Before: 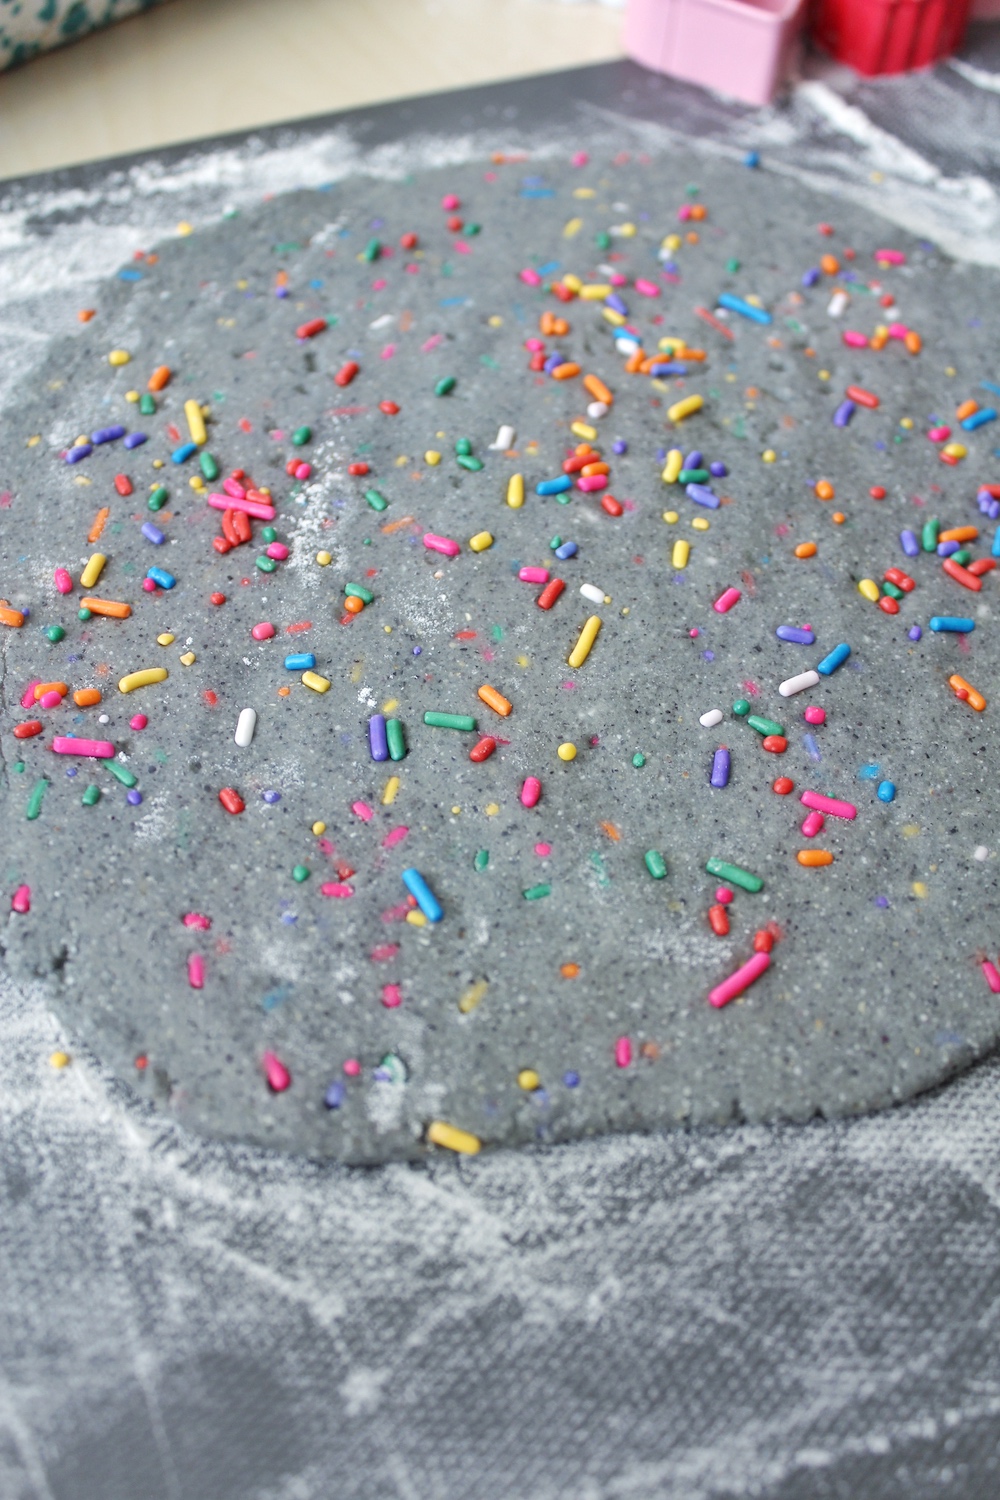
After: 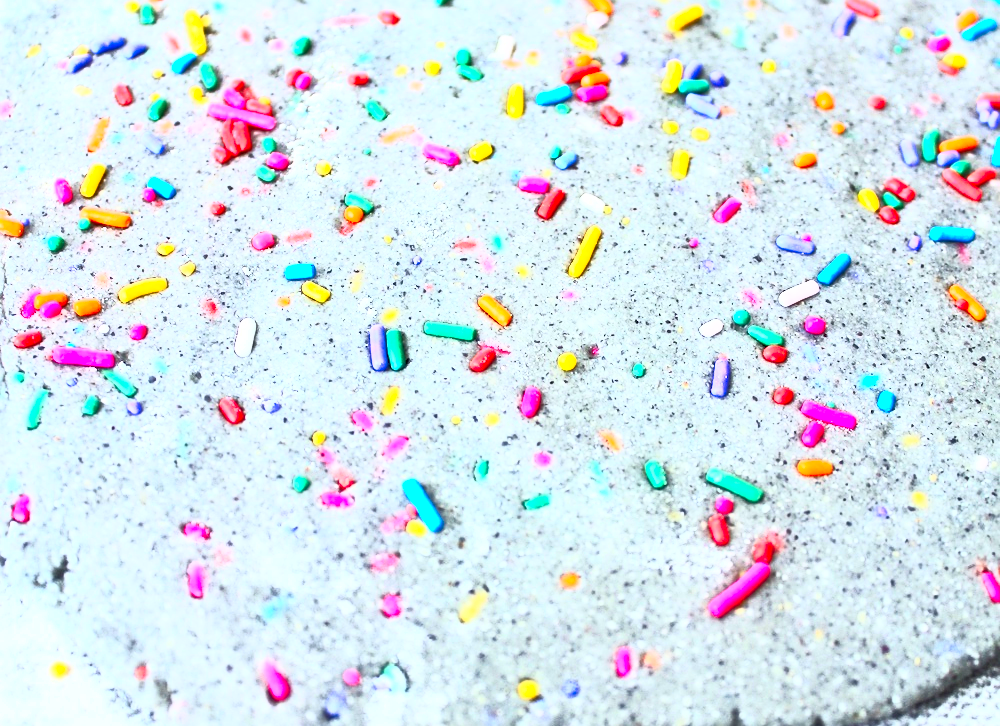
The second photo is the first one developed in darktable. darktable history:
crop and rotate: top 26.056%, bottom 25.543%
contrast brightness saturation: contrast 1, brightness 1, saturation 1
sharpen: on, module defaults
